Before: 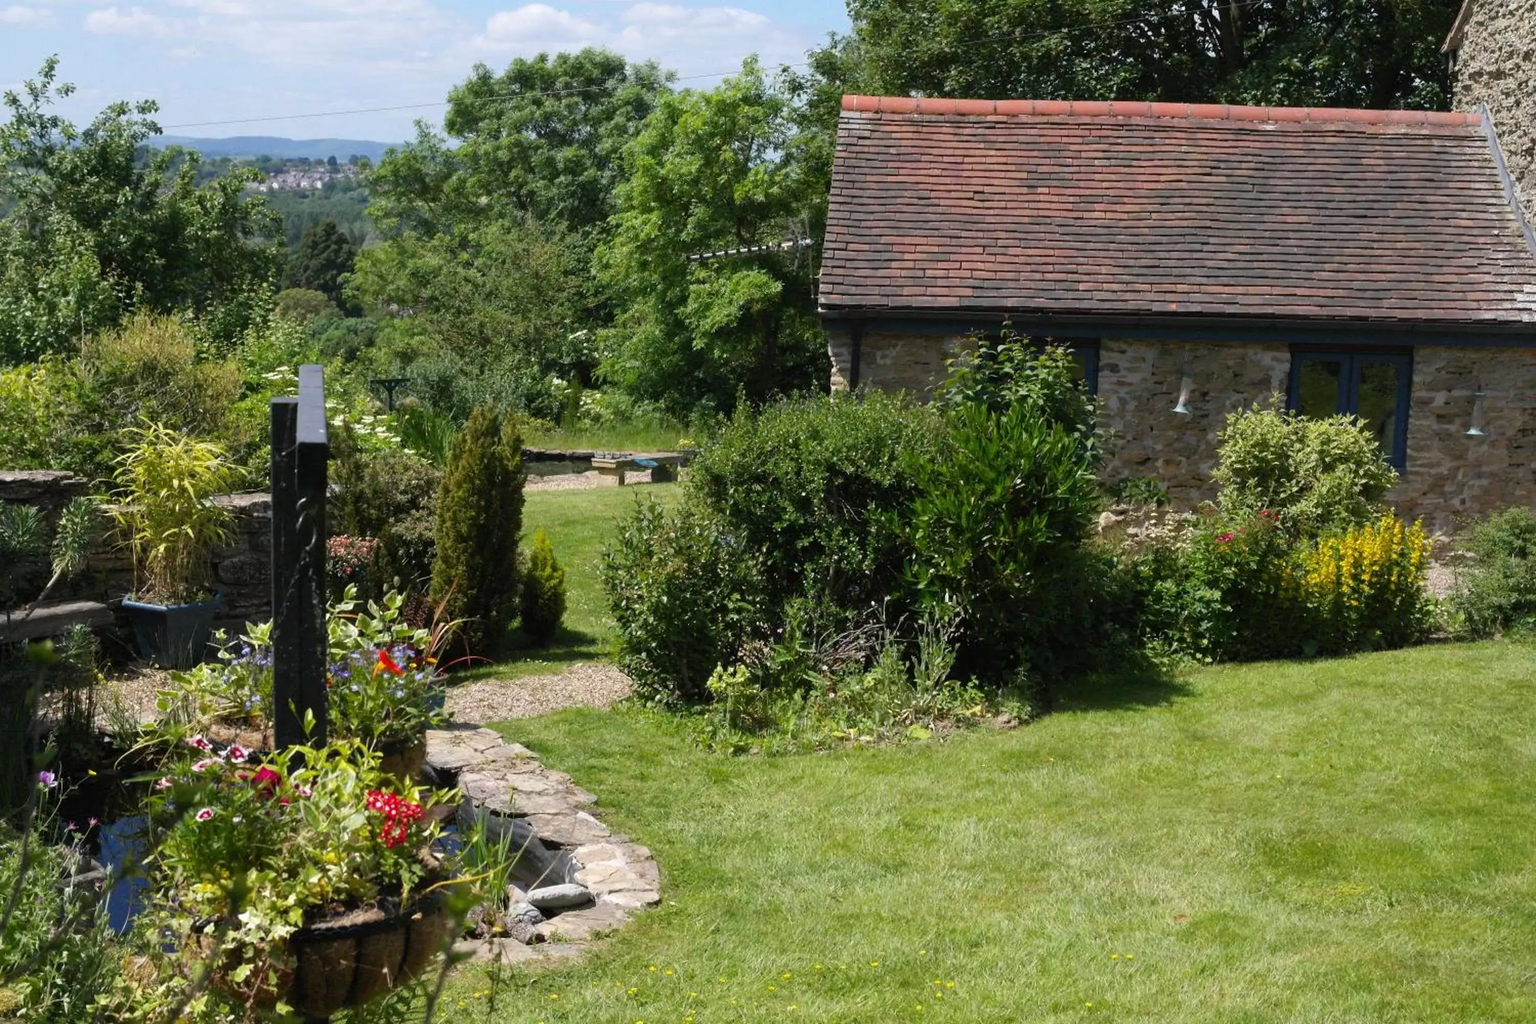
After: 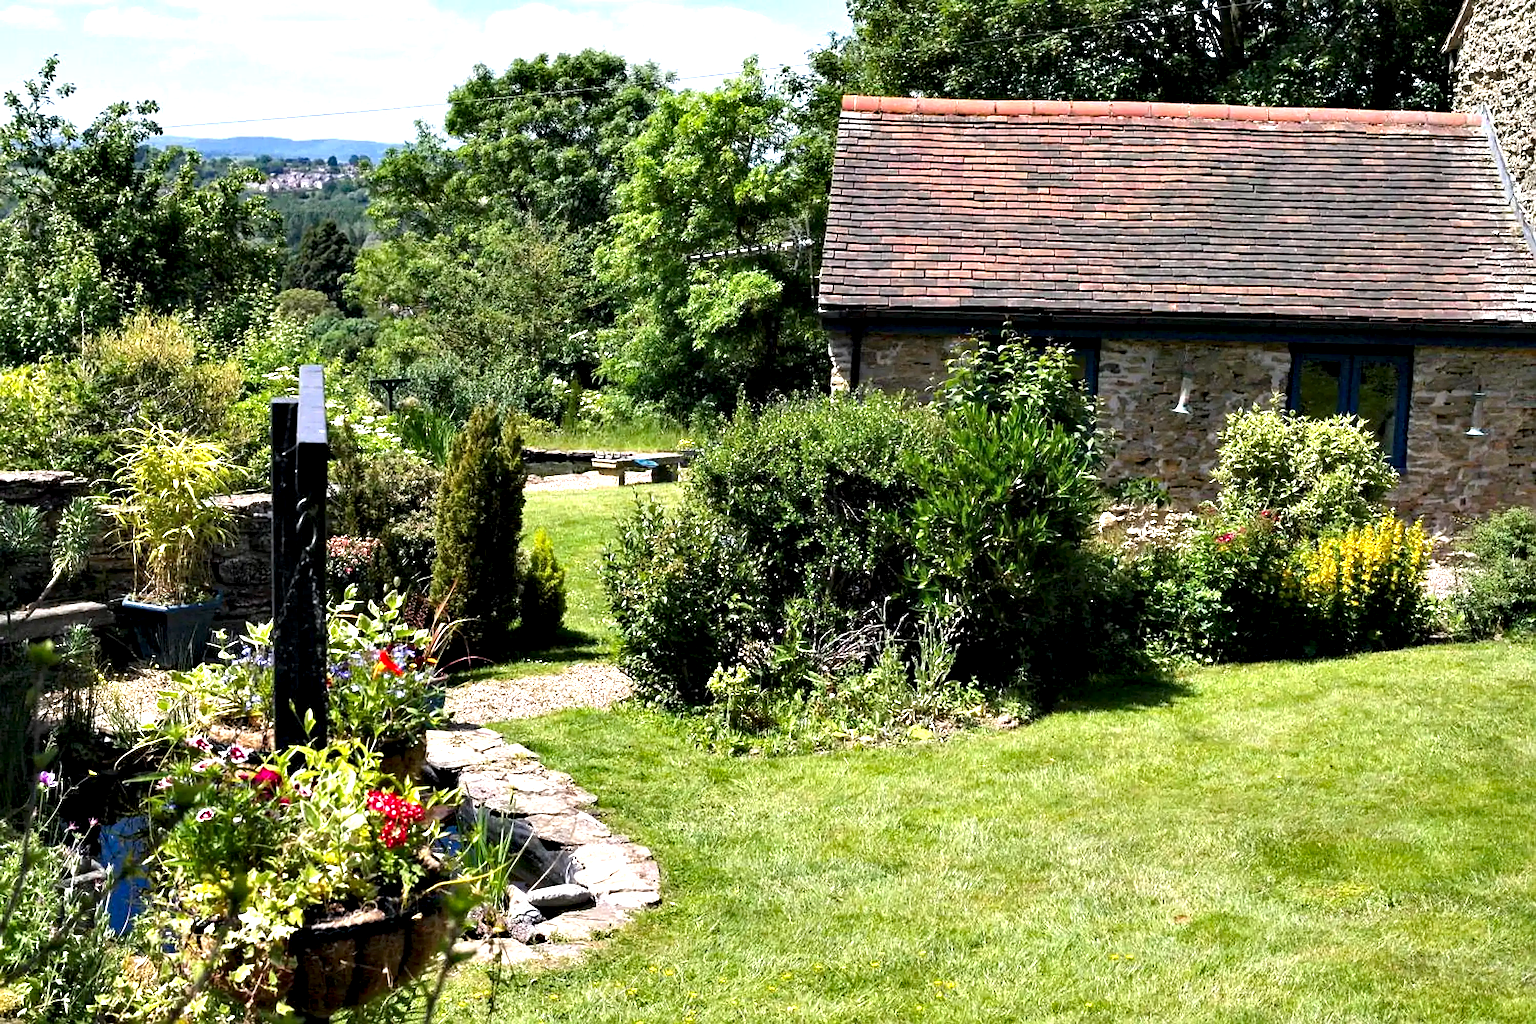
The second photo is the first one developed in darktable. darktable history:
sharpen: on, module defaults
exposure: black level correction 0, exposure 0.698 EV, compensate highlight preservation false
haze removal: compatibility mode true, adaptive false
contrast equalizer: y [[0.6 ×6], [0.55 ×6], [0 ×6], [0 ×6], [0 ×6]]
